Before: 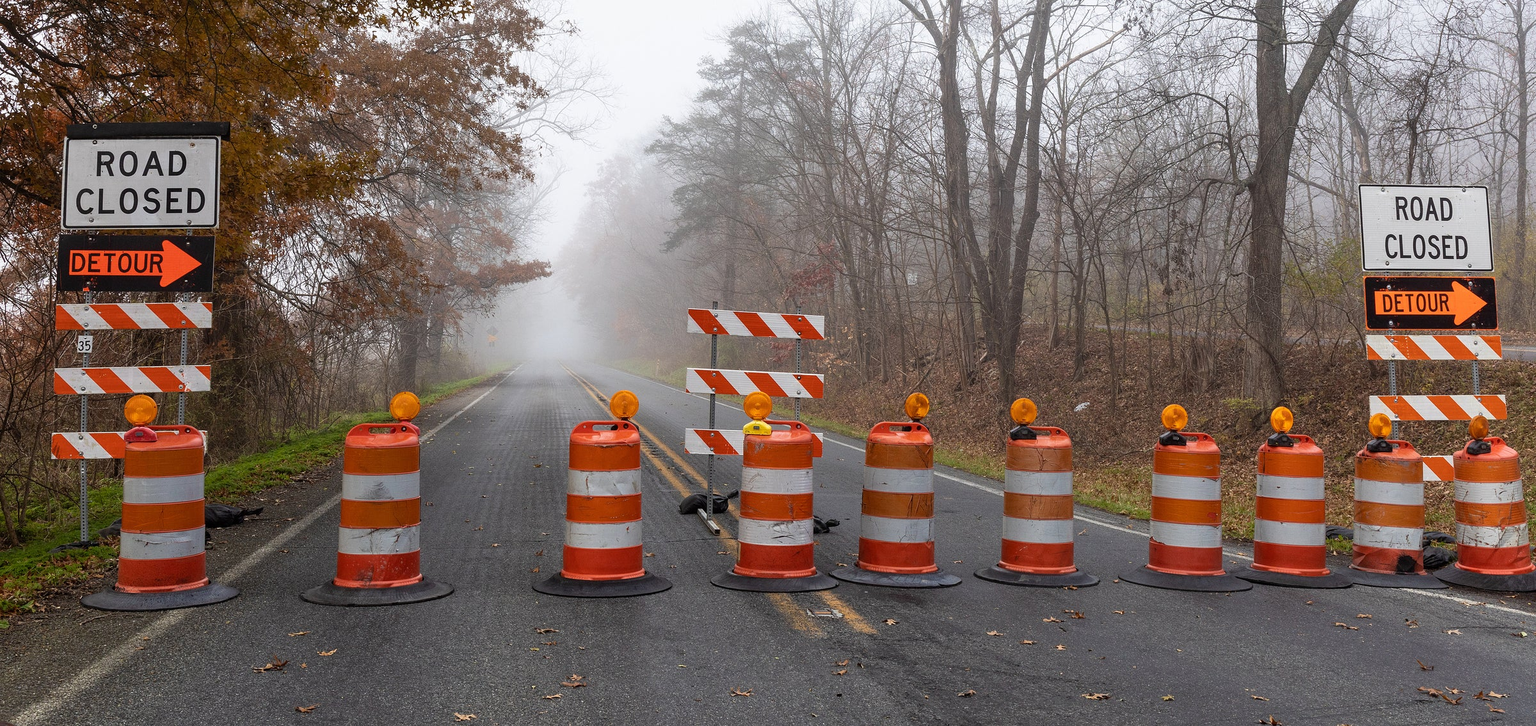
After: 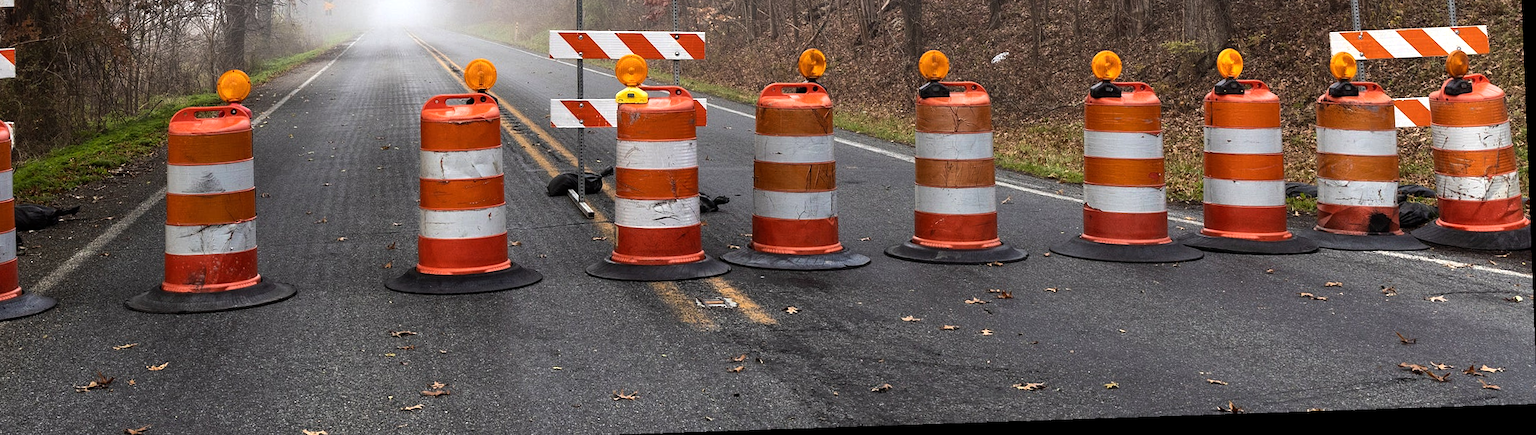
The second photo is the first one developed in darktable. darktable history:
crop and rotate: left 13.306%, top 48.129%, bottom 2.928%
rotate and perspective: rotation -2.22°, lens shift (horizontal) -0.022, automatic cropping off
tone equalizer: -8 EV -0.75 EV, -7 EV -0.7 EV, -6 EV -0.6 EV, -5 EV -0.4 EV, -3 EV 0.4 EV, -2 EV 0.6 EV, -1 EV 0.7 EV, +0 EV 0.75 EV, edges refinement/feathering 500, mask exposure compensation -1.57 EV, preserve details no
